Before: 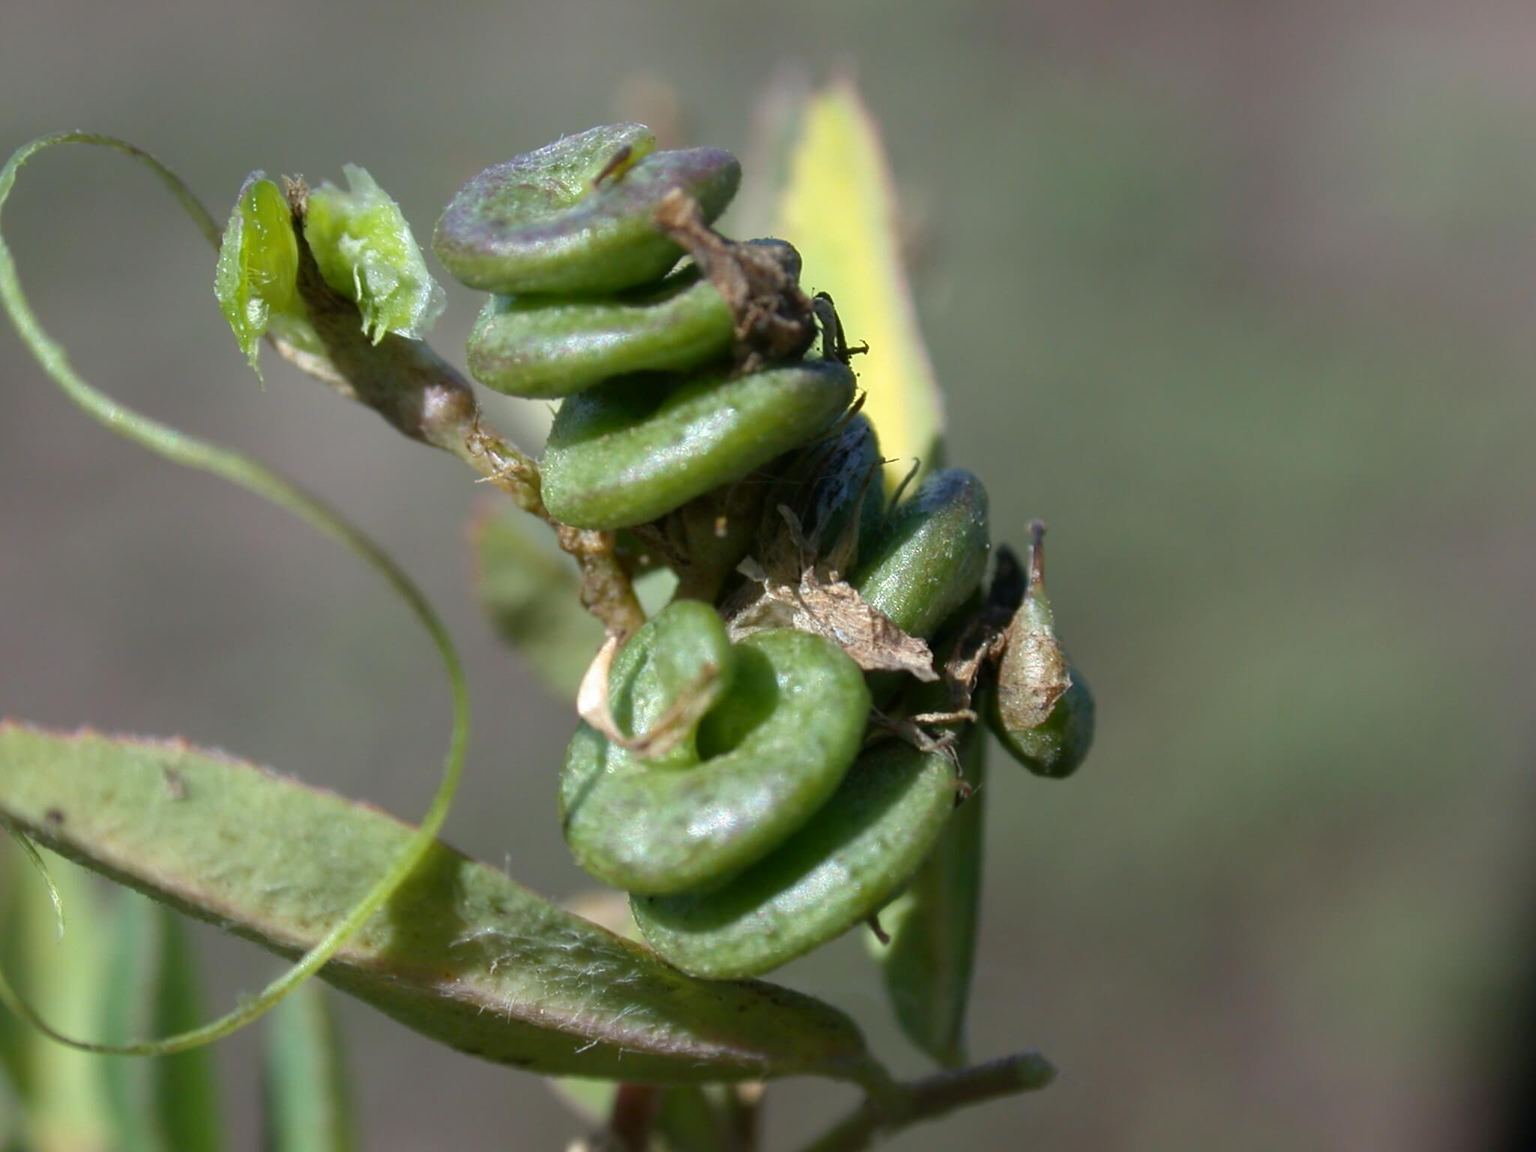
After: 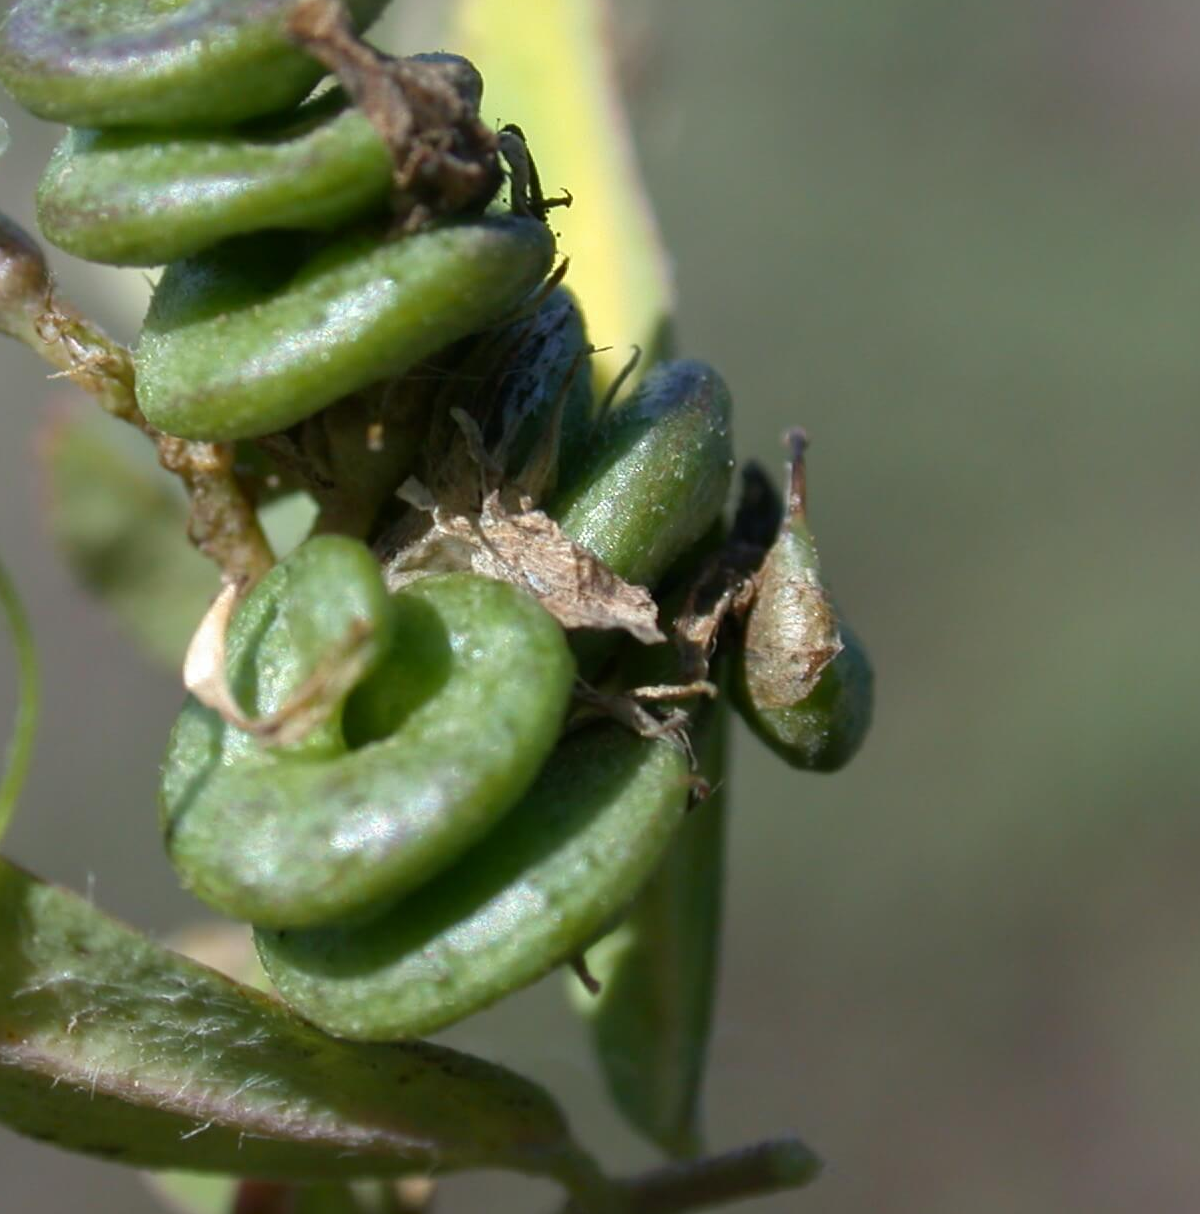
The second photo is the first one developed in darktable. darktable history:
crop and rotate: left 28.659%, top 17.297%, right 12.714%, bottom 3.606%
